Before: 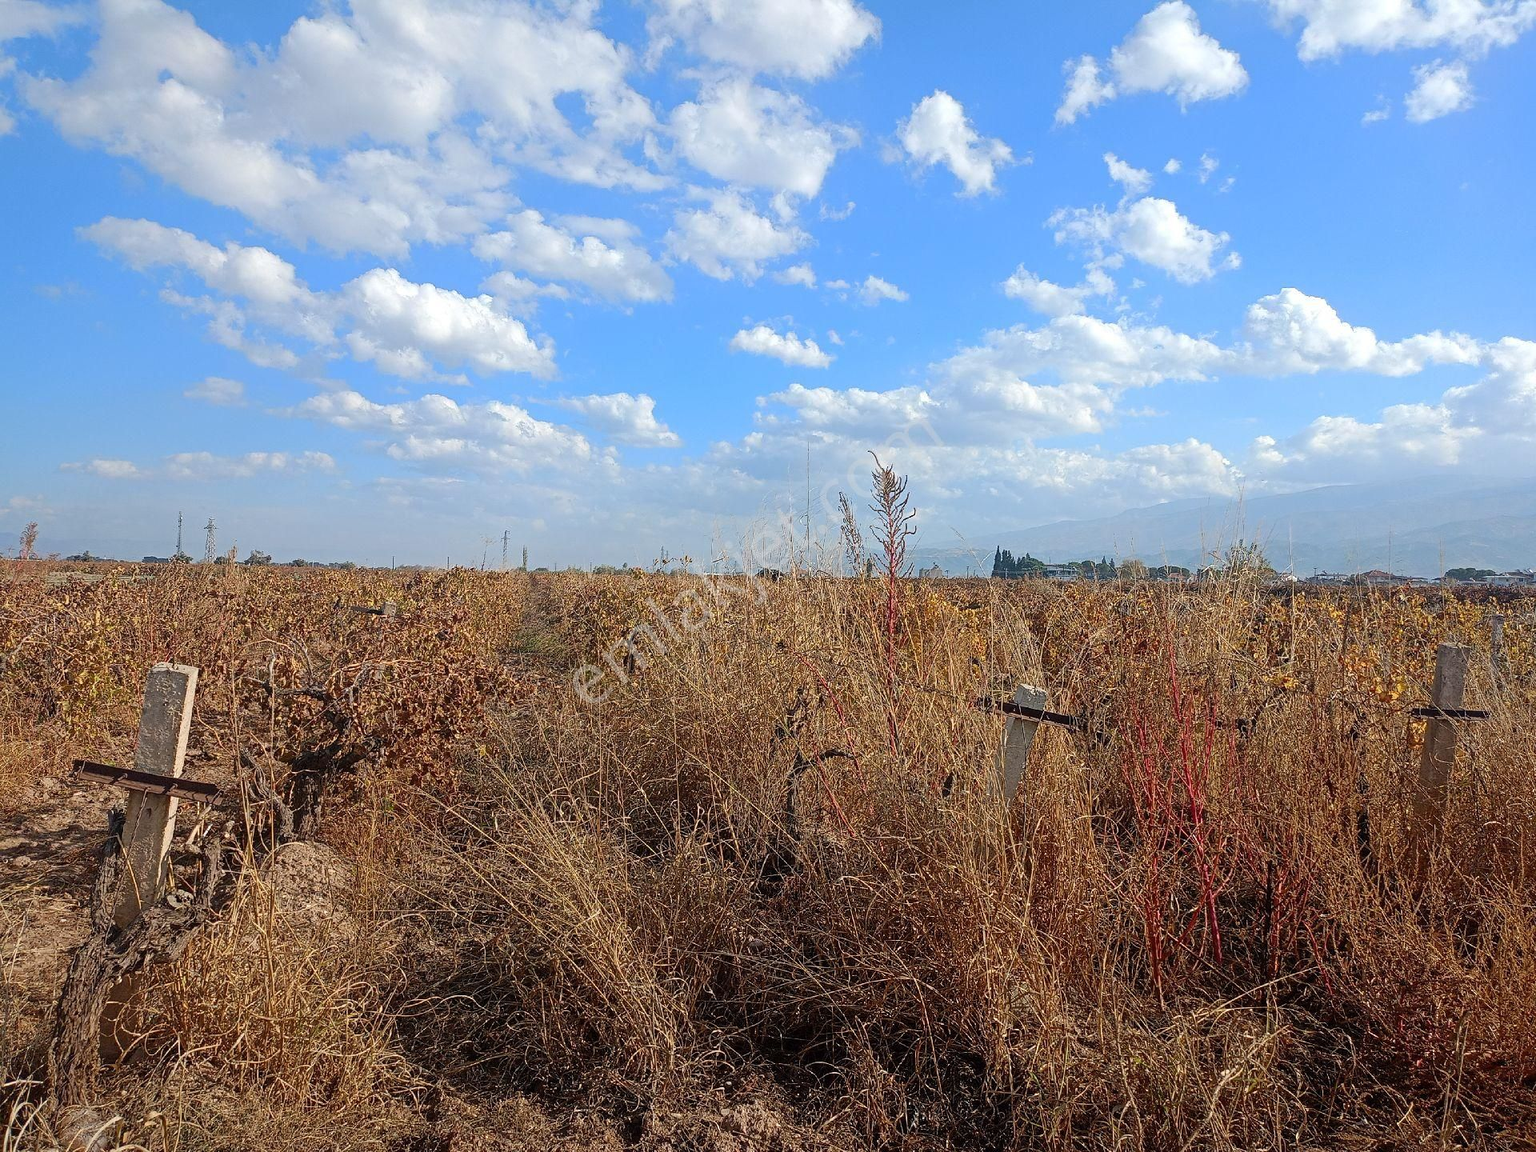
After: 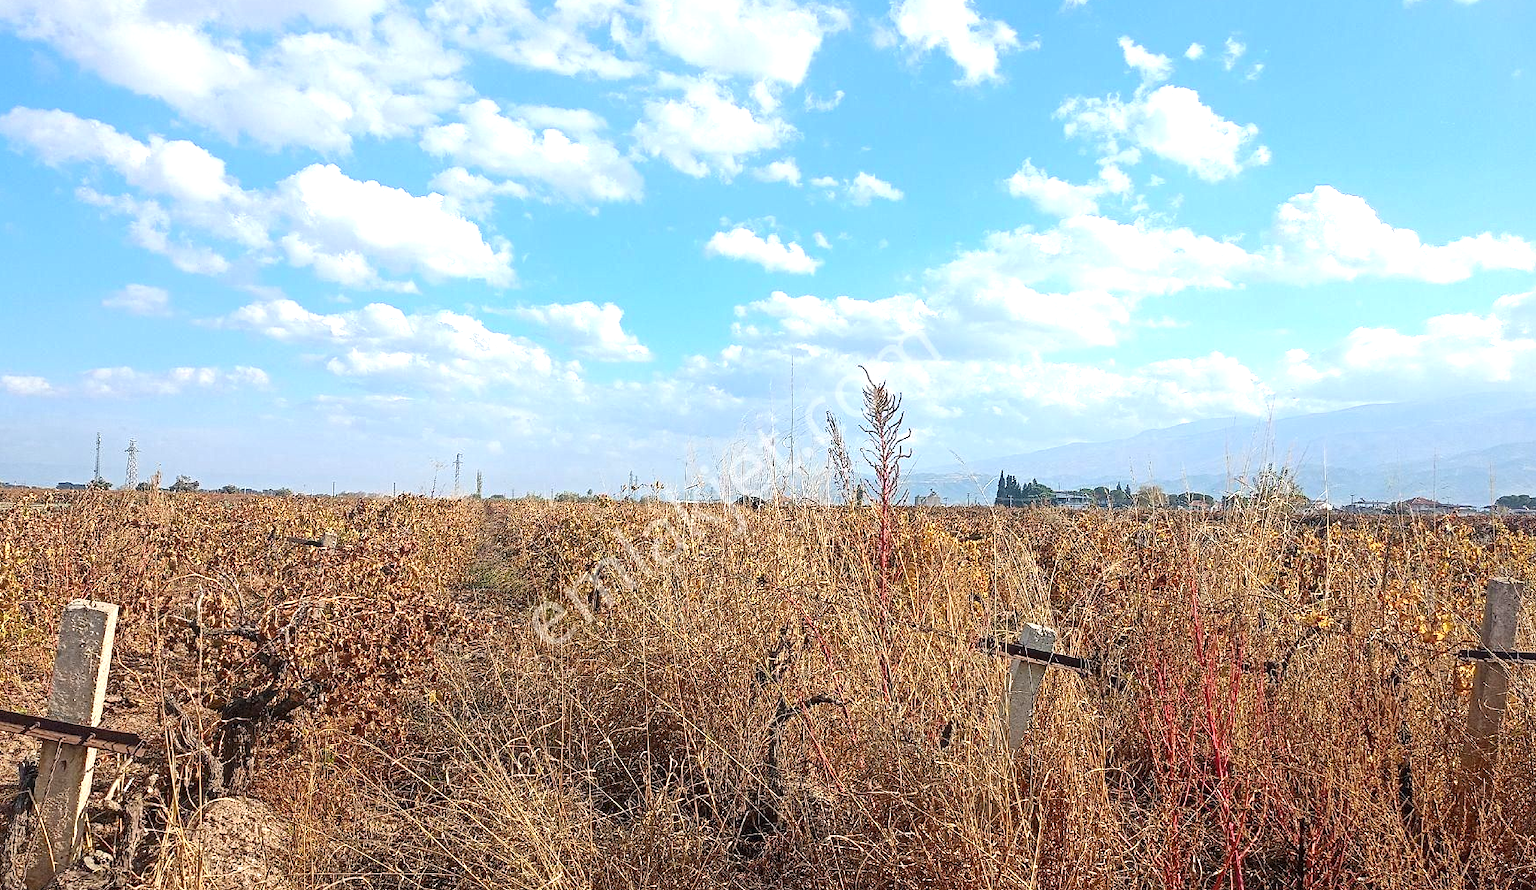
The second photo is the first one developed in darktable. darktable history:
crop: left 5.983%, top 10.464%, right 3.489%, bottom 19.512%
exposure: black level correction 0, exposure 0.704 EV, compensate highlight preservation false
contrast equalizer: octaves 7, y [[0.5, 0.5, 0.5, 0.512, 0.552, 0.62], [0.5 ×6], [0.5 ×4, 0.504, 0.553], [0 ×6], [0 ×6]], mix 0.278
